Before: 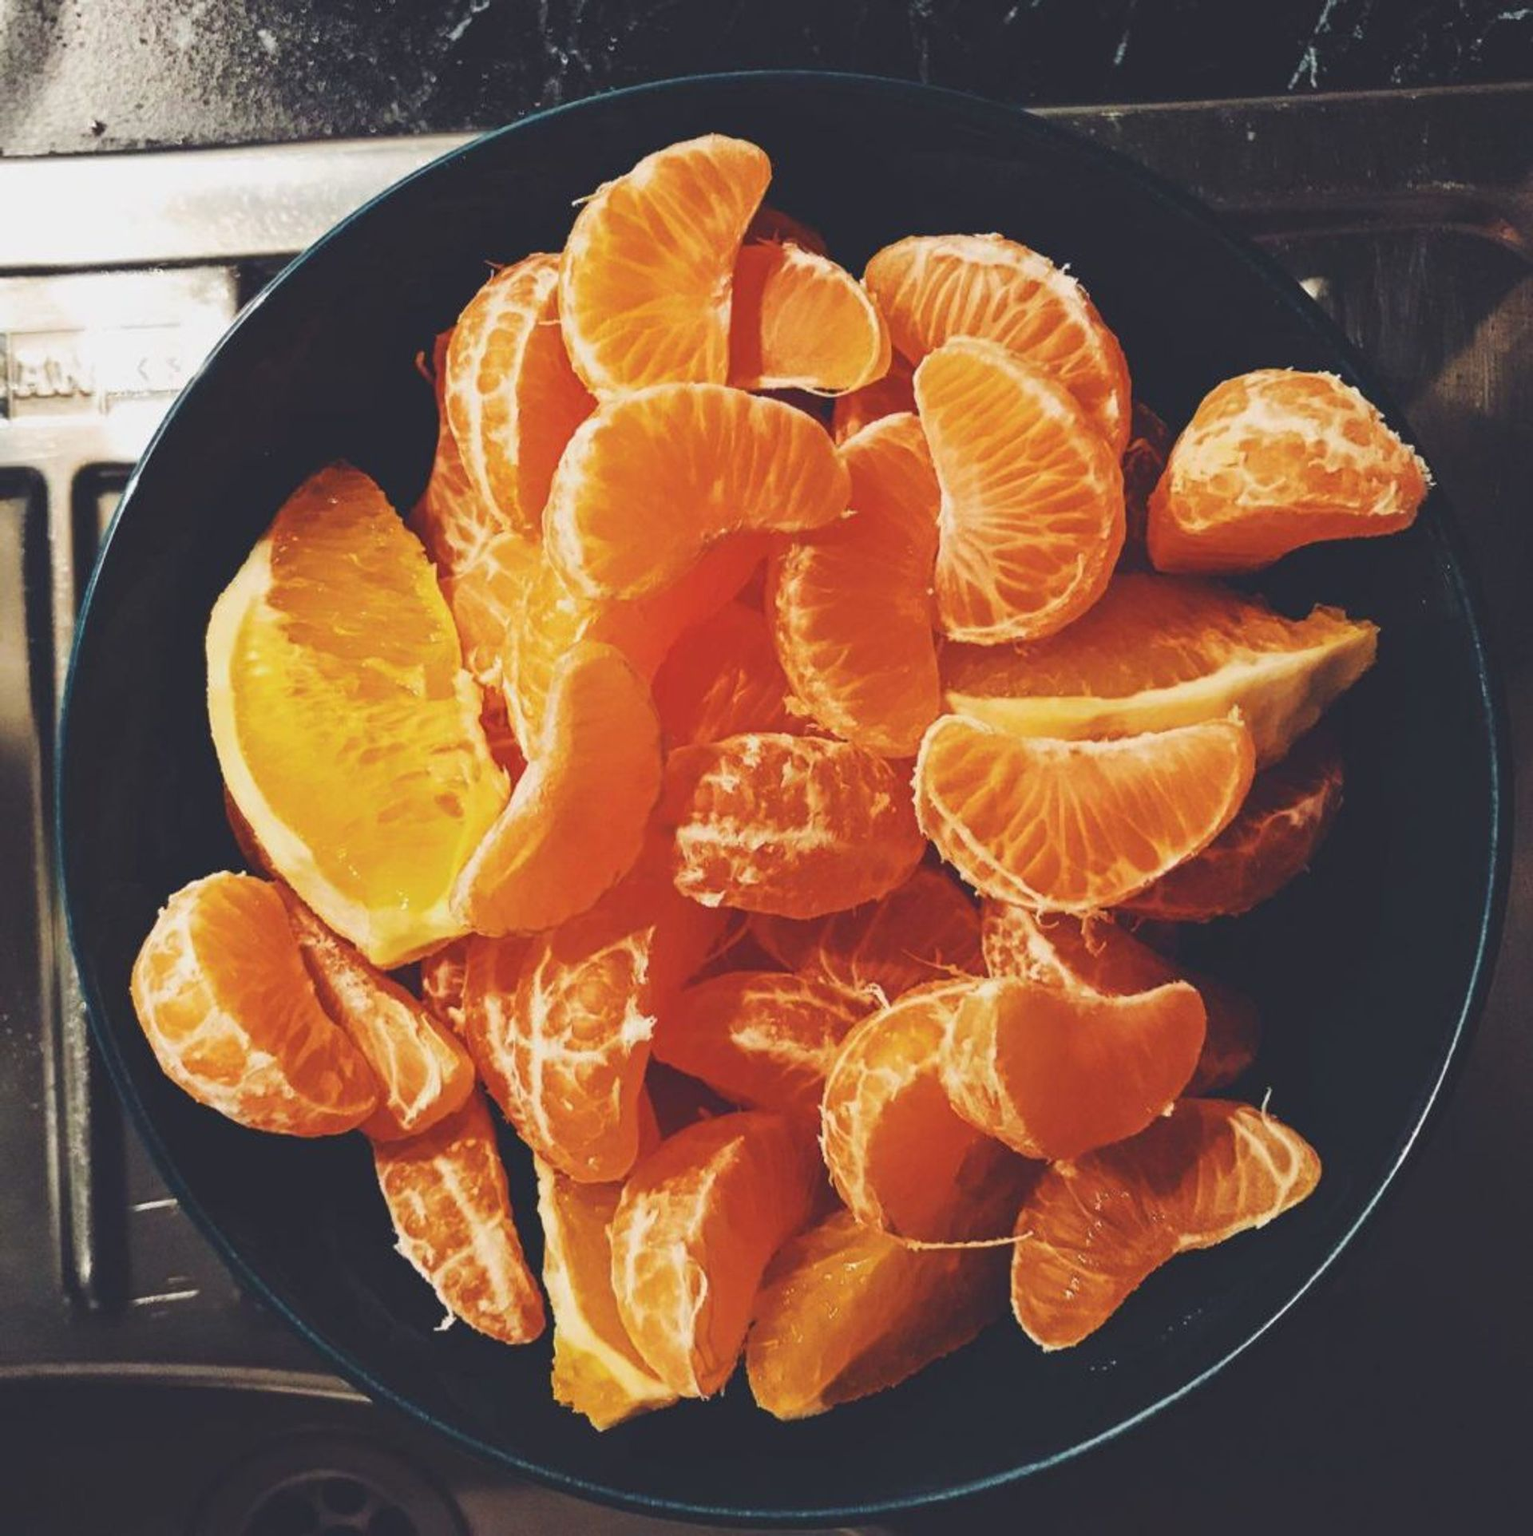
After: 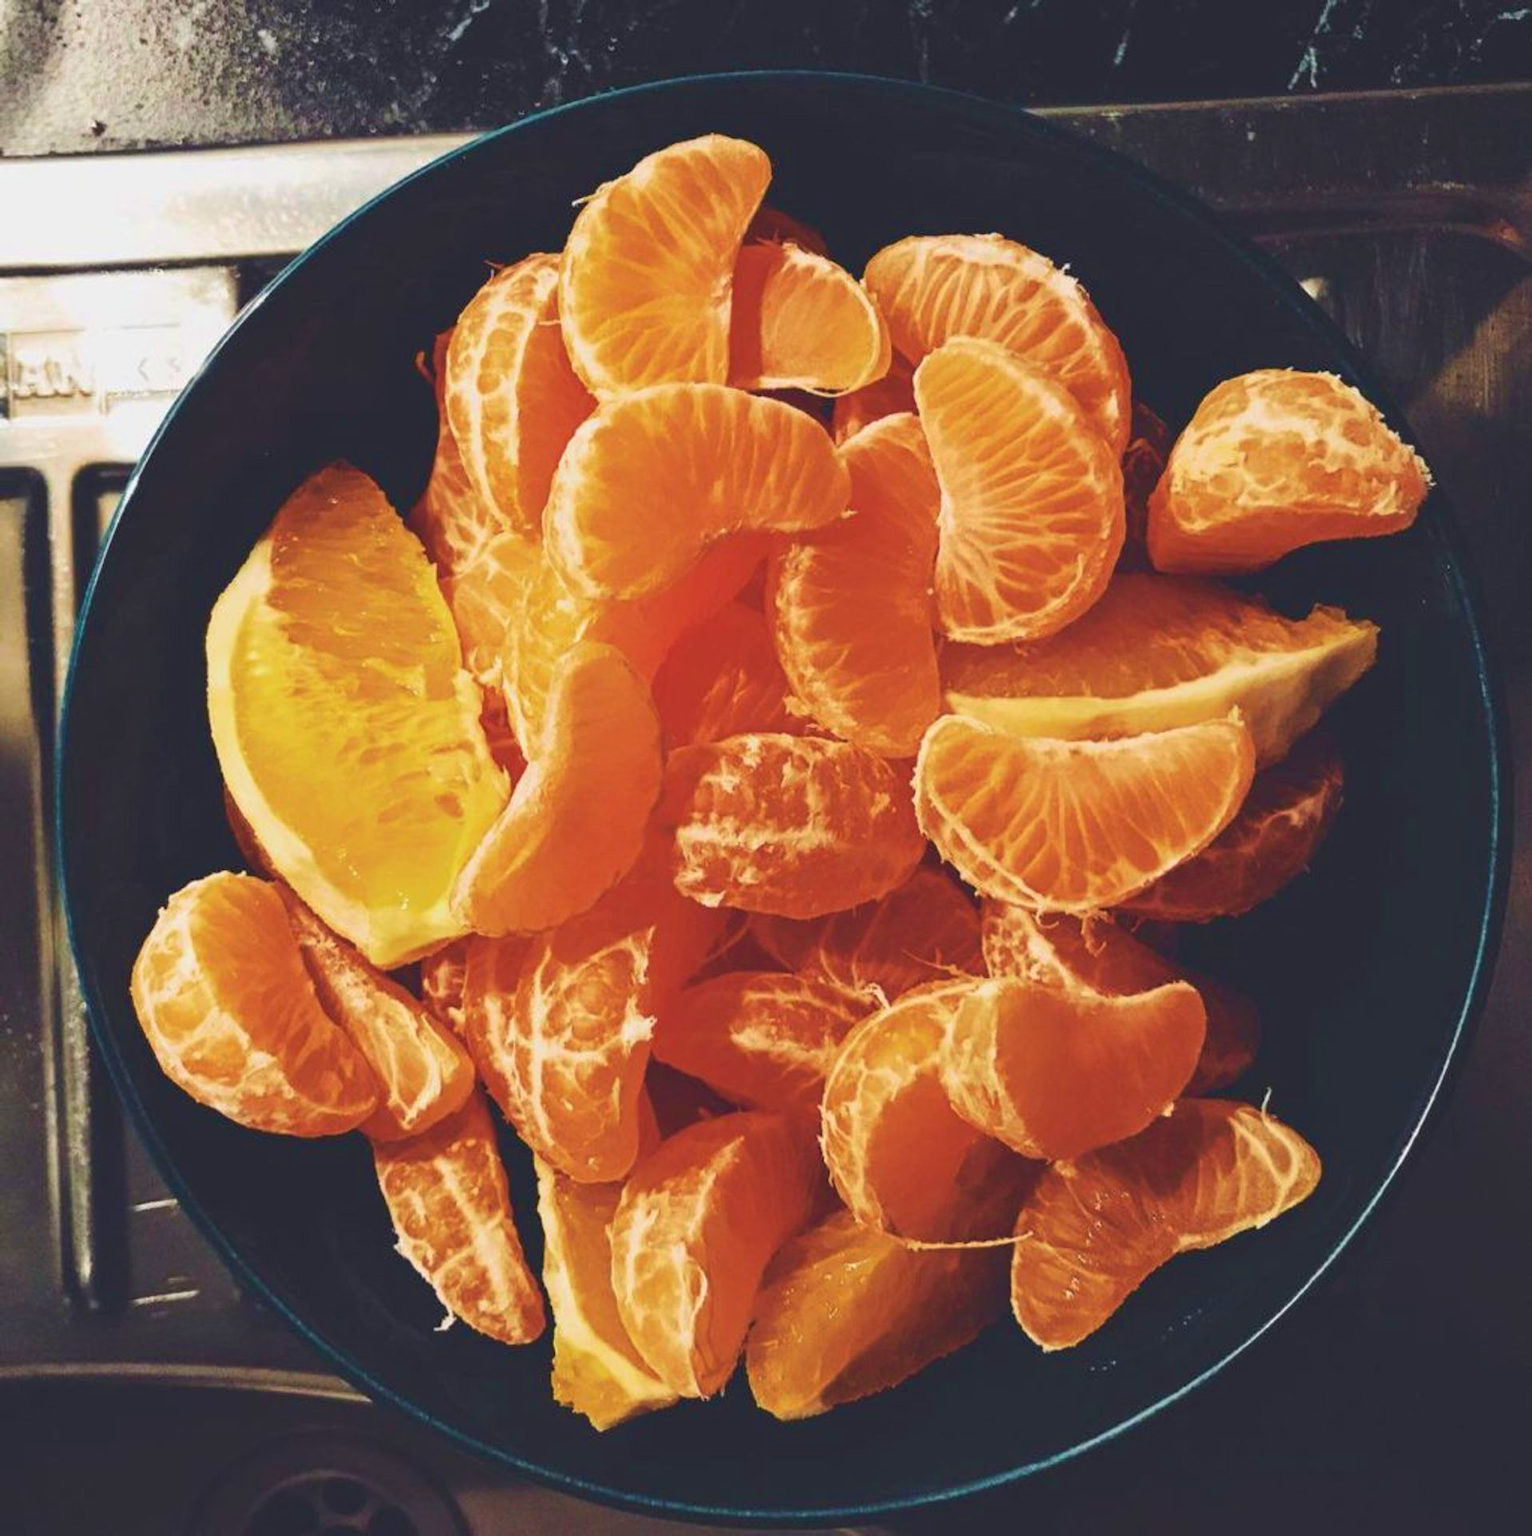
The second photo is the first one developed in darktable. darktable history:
velvia: strength 44.66%
